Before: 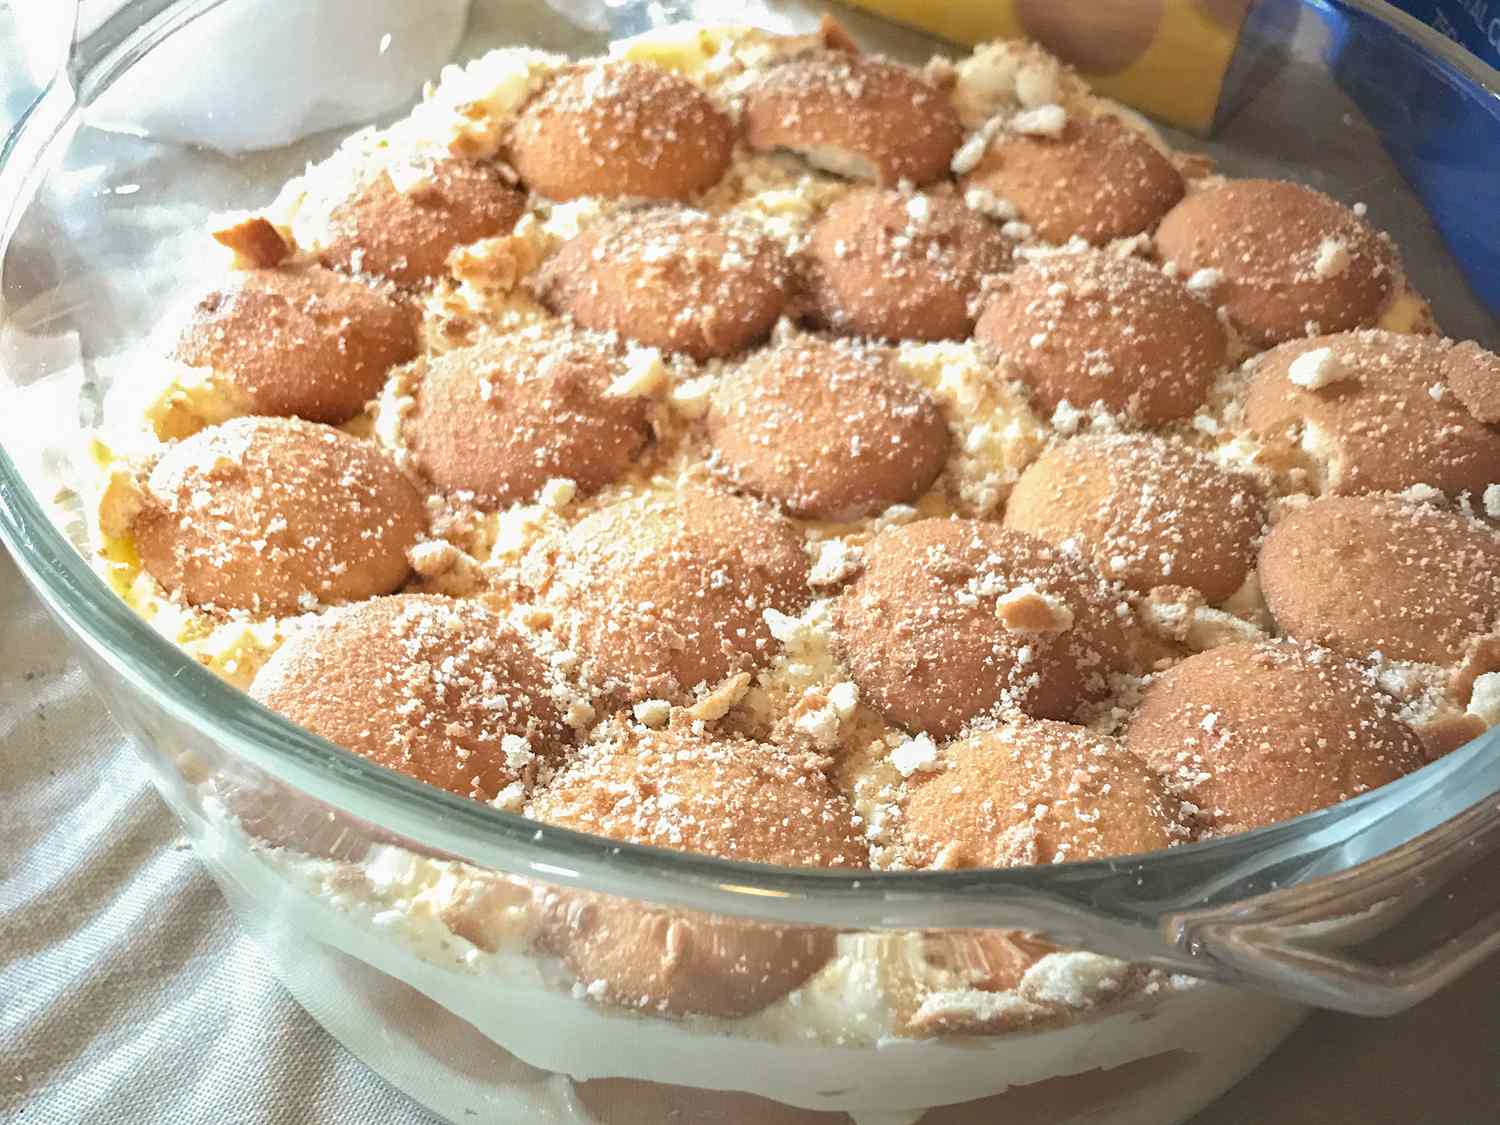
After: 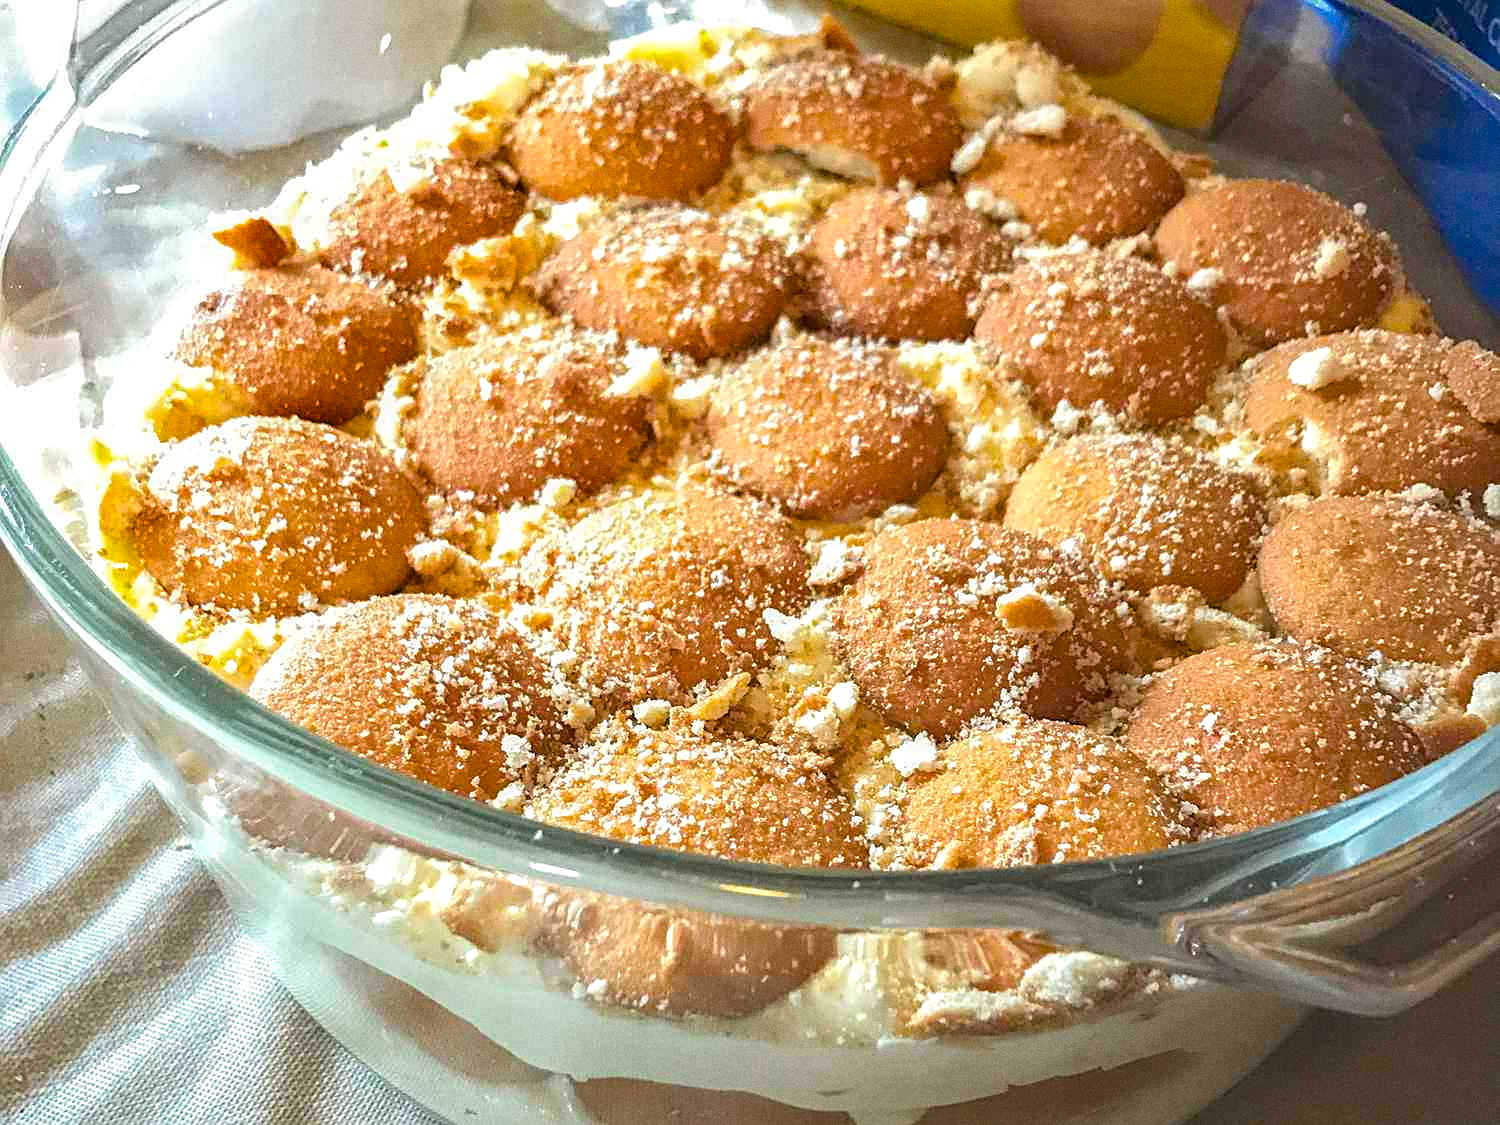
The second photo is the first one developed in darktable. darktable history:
sharpen: on, module defaults
color balance rgb: linear chroma grading › global chroma 15%, perceptual saturation grading › global saturation 30%
local contrast: detail 130%
grain: coarseness 0.09 ISO
